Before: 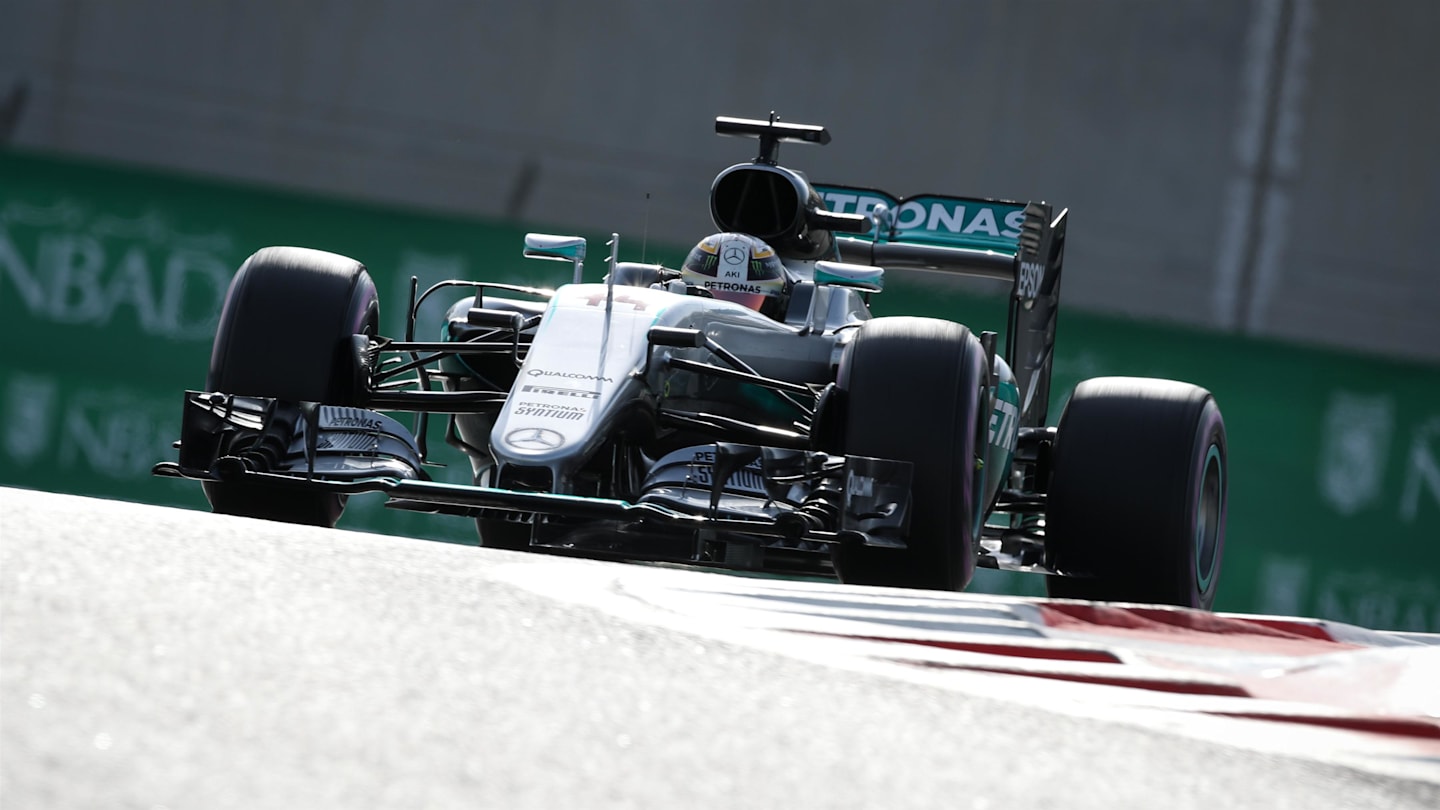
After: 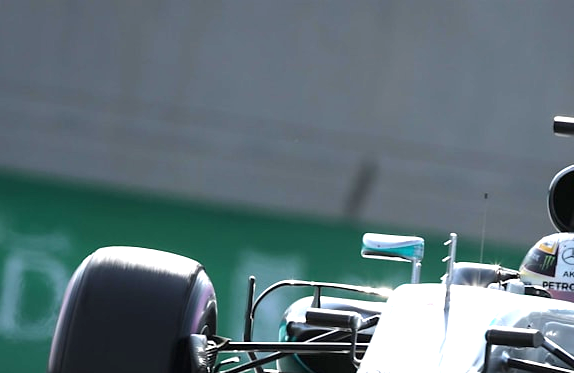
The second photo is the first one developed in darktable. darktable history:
crop and rotate: left 11.309%, top 0.054%, right 48.801%, bottom 53.81%
exposure: exposure 1.203 EV, compensate highlight preservation false
